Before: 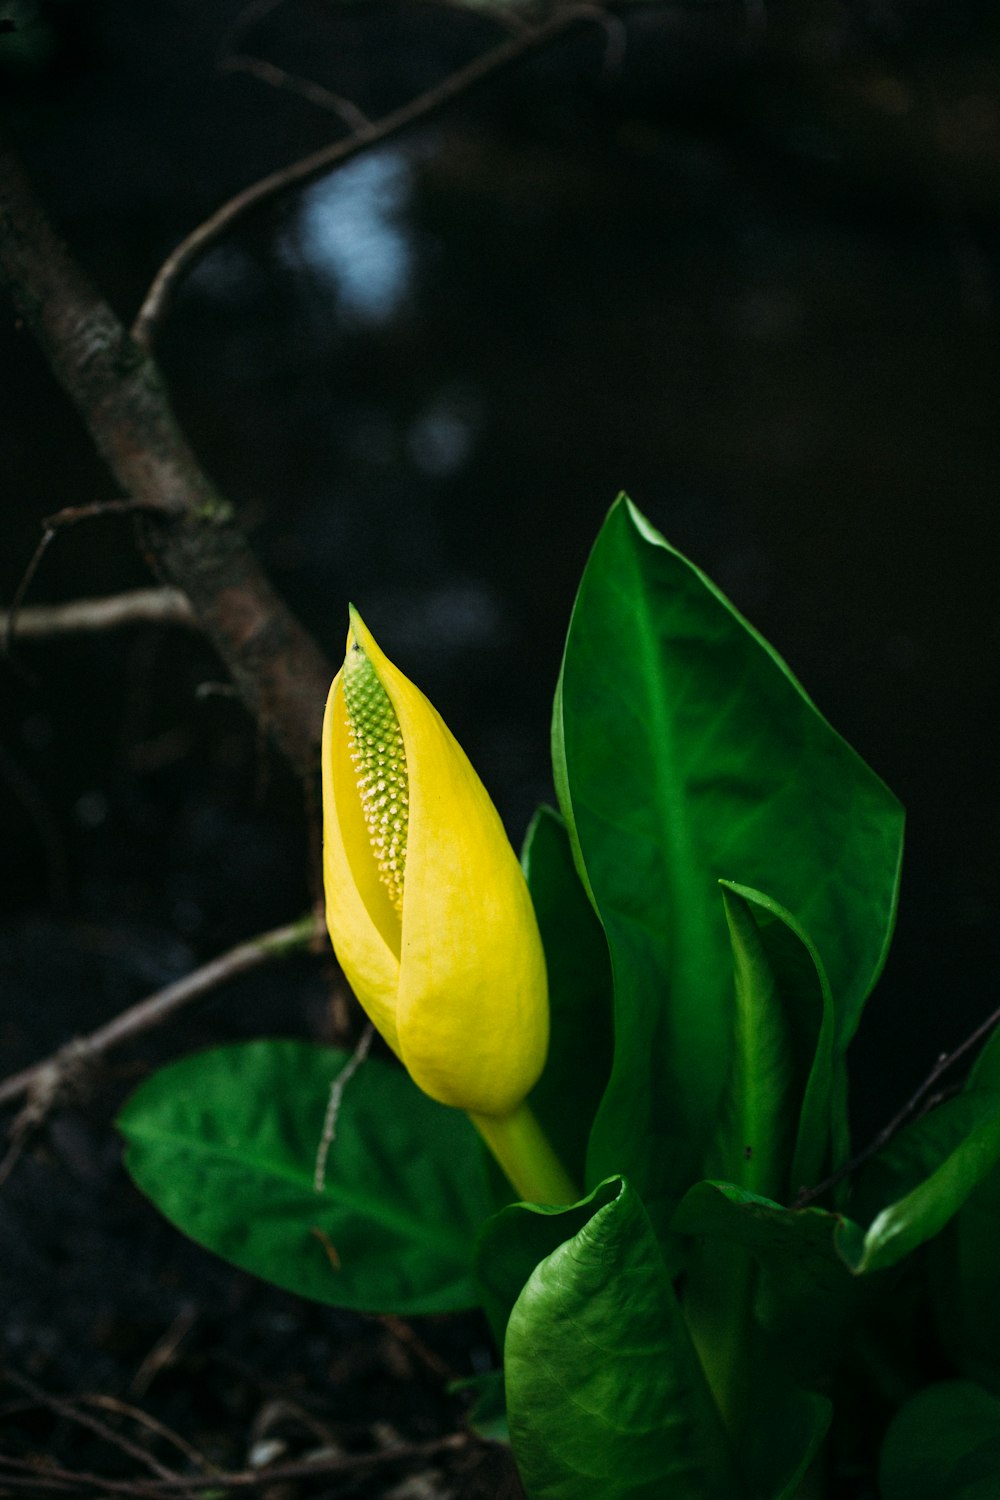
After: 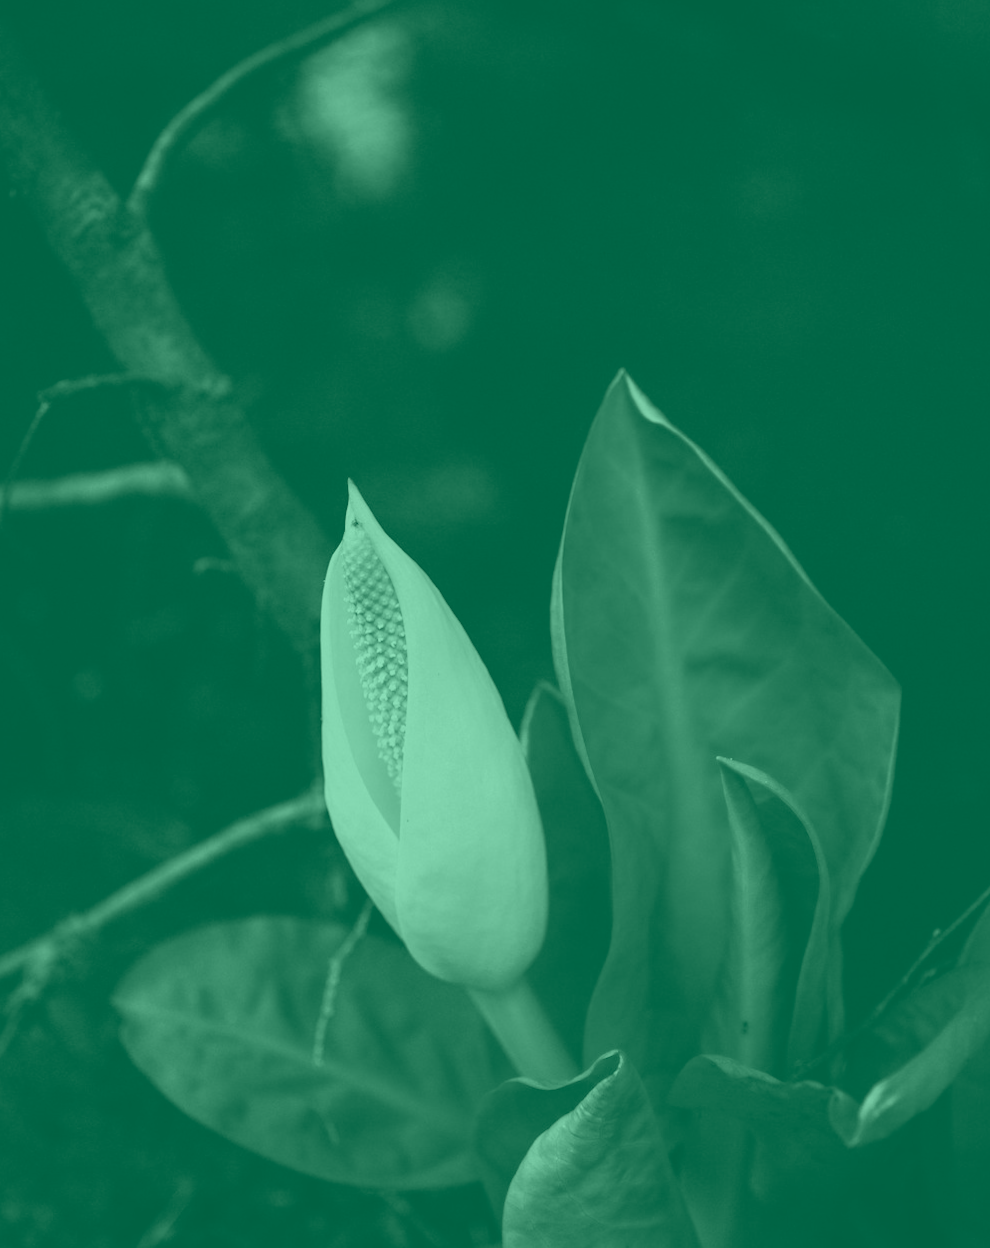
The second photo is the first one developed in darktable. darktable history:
crop: top 7.625%, bottom 8.027%
colorize: hue 147.6°, saturation 65%, lightness 21.64%
rotate and perspective: rotation 0.174°, lens shift (vertical) 0.013, lens shift (horizontal) 0.019, shear 0.001, automatic cropping original format, crop left 0.007, crop right 0.991, crop top 0.016, crop bottom 0.997
tone curve: curves: ch0 [(0, 0) (0.003, 0.003) (0.011, 0.011) (0.025, 0.025) (0.044, 0.044) (0.069, 0.069) (0.1, 0.099) (0.136, 0.135) (0.177, 0.177) (0.224, 0.224) (0.277, 0.276) (0.335, 0.334) (0.399, 0.398) (0.468, 0.467) (0.543, 0.565) (0.623, 0.641) (0.709, 0.723) (0.801, 0.81) (0.898, 0.902) (1, 1)], preserve colors none
contrast equalizer: y [[0.5 ×6], [0.5 ×6], [0.975, 0.964, 0.925, 0.865, 0.793, 0.721], [0 ×6], [0 ×6]]
